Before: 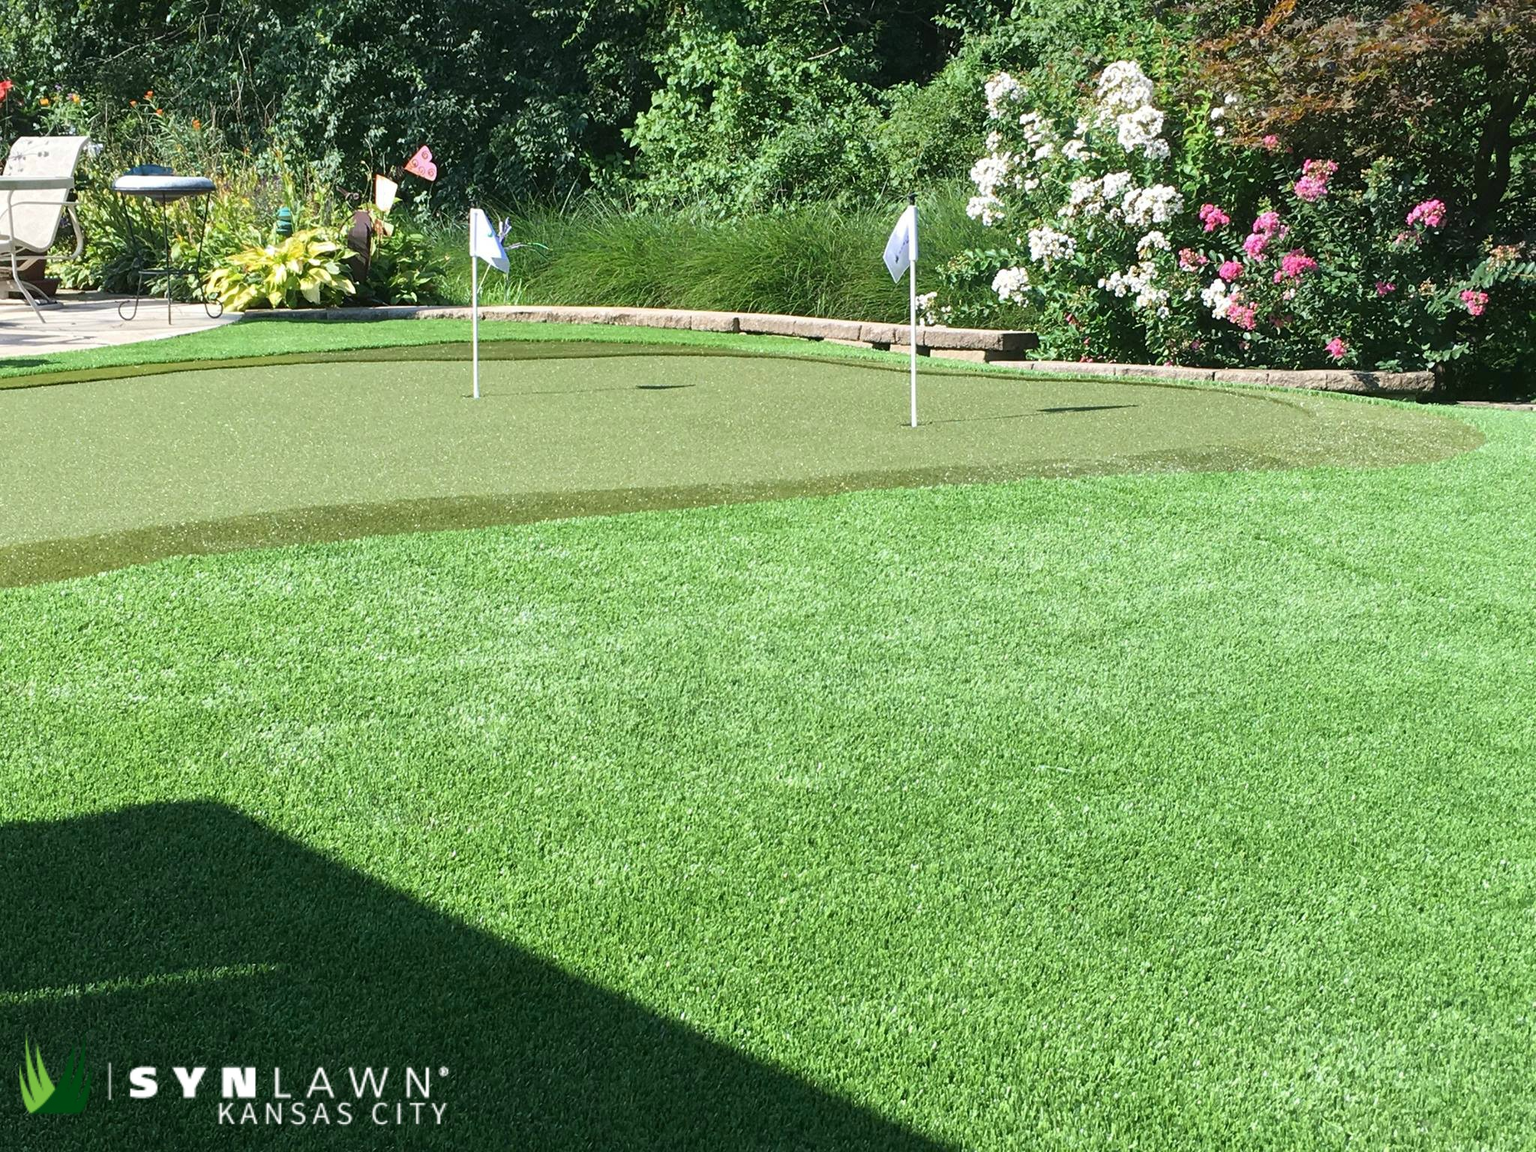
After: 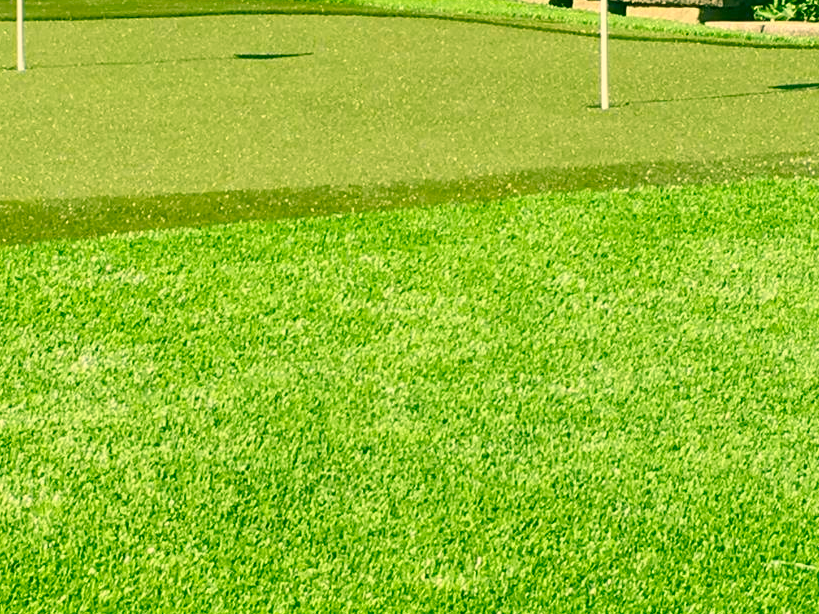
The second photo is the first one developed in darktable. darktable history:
white balance: red 1.009, blue 1.027
color correction: highlights a* 5.62, highlights b* 33.57, shadows a* -25.86, shadows b* 4.02
crop: left 30%, top 30%, right 30%, bottom 30%
color balance rgb: perceptual saturation grading › global saturation 35%, perceptual saturation grading › highlights -25%, perceptual saturation grading › shadows 25%, global vibrance 10%
